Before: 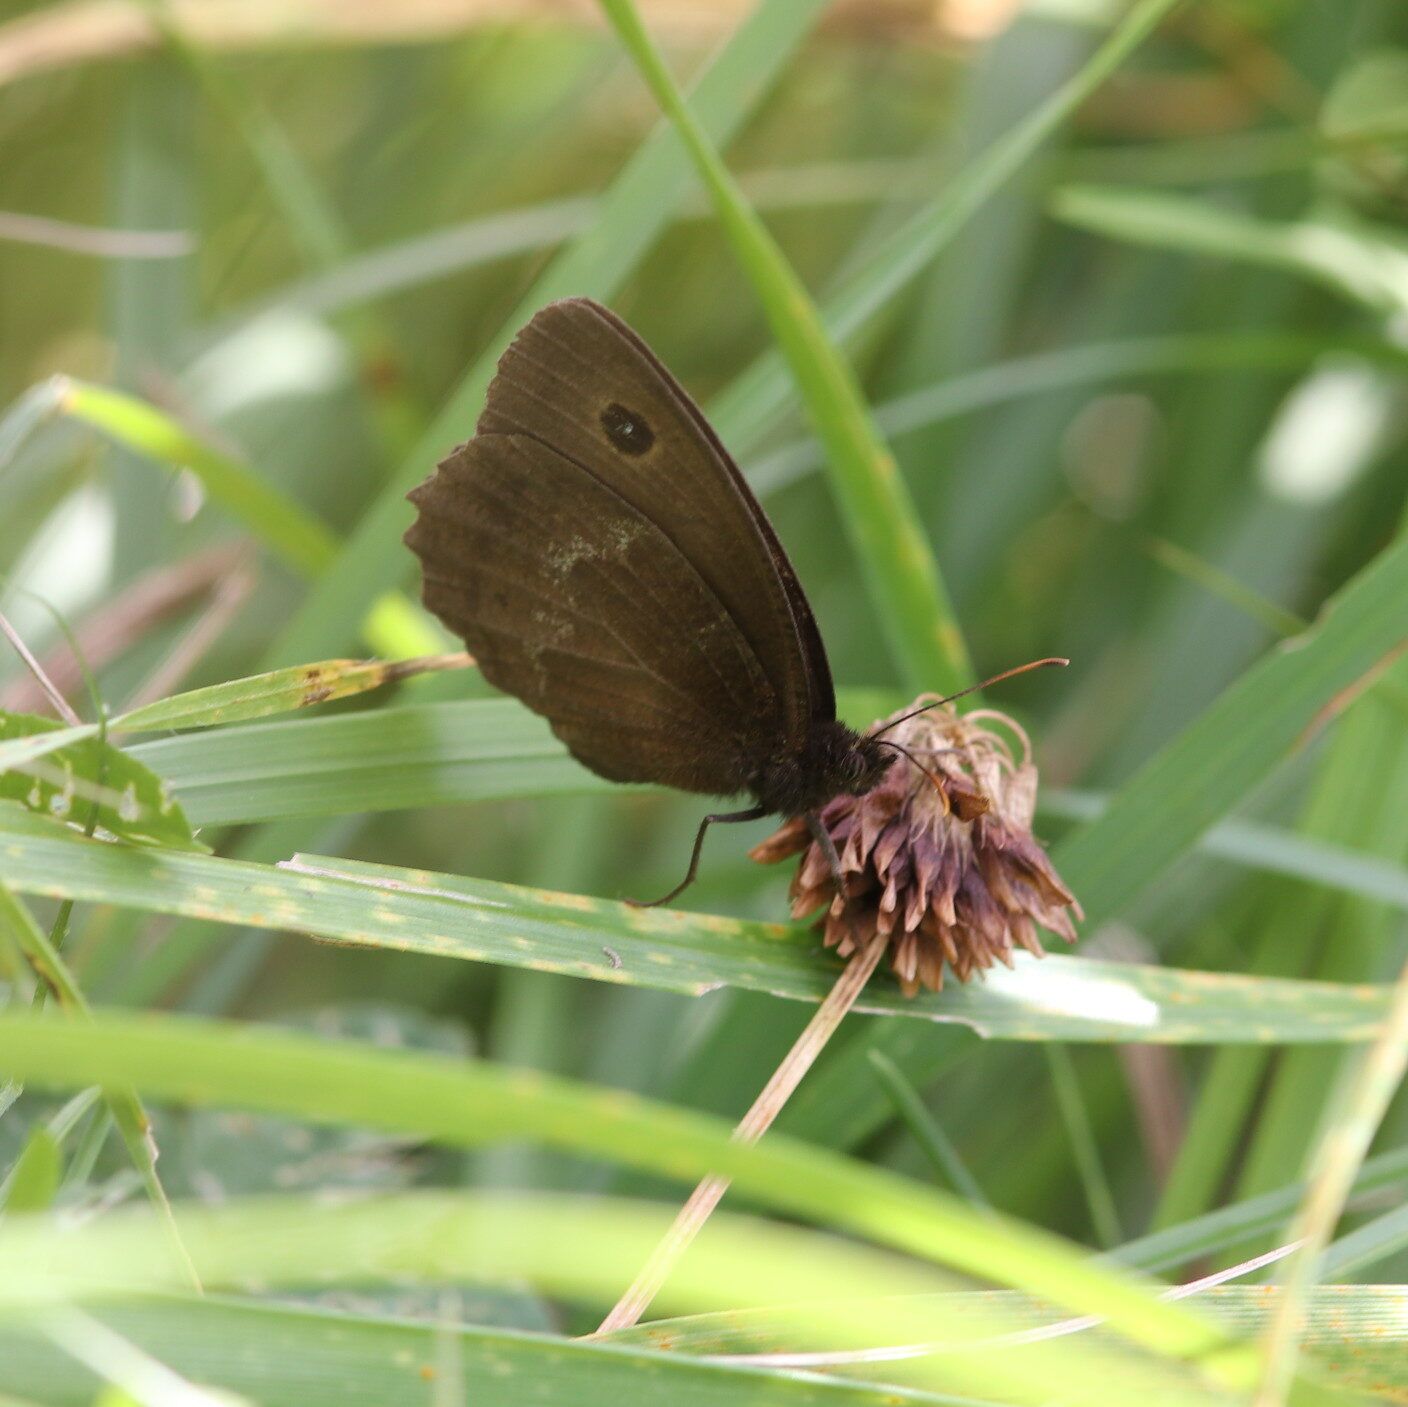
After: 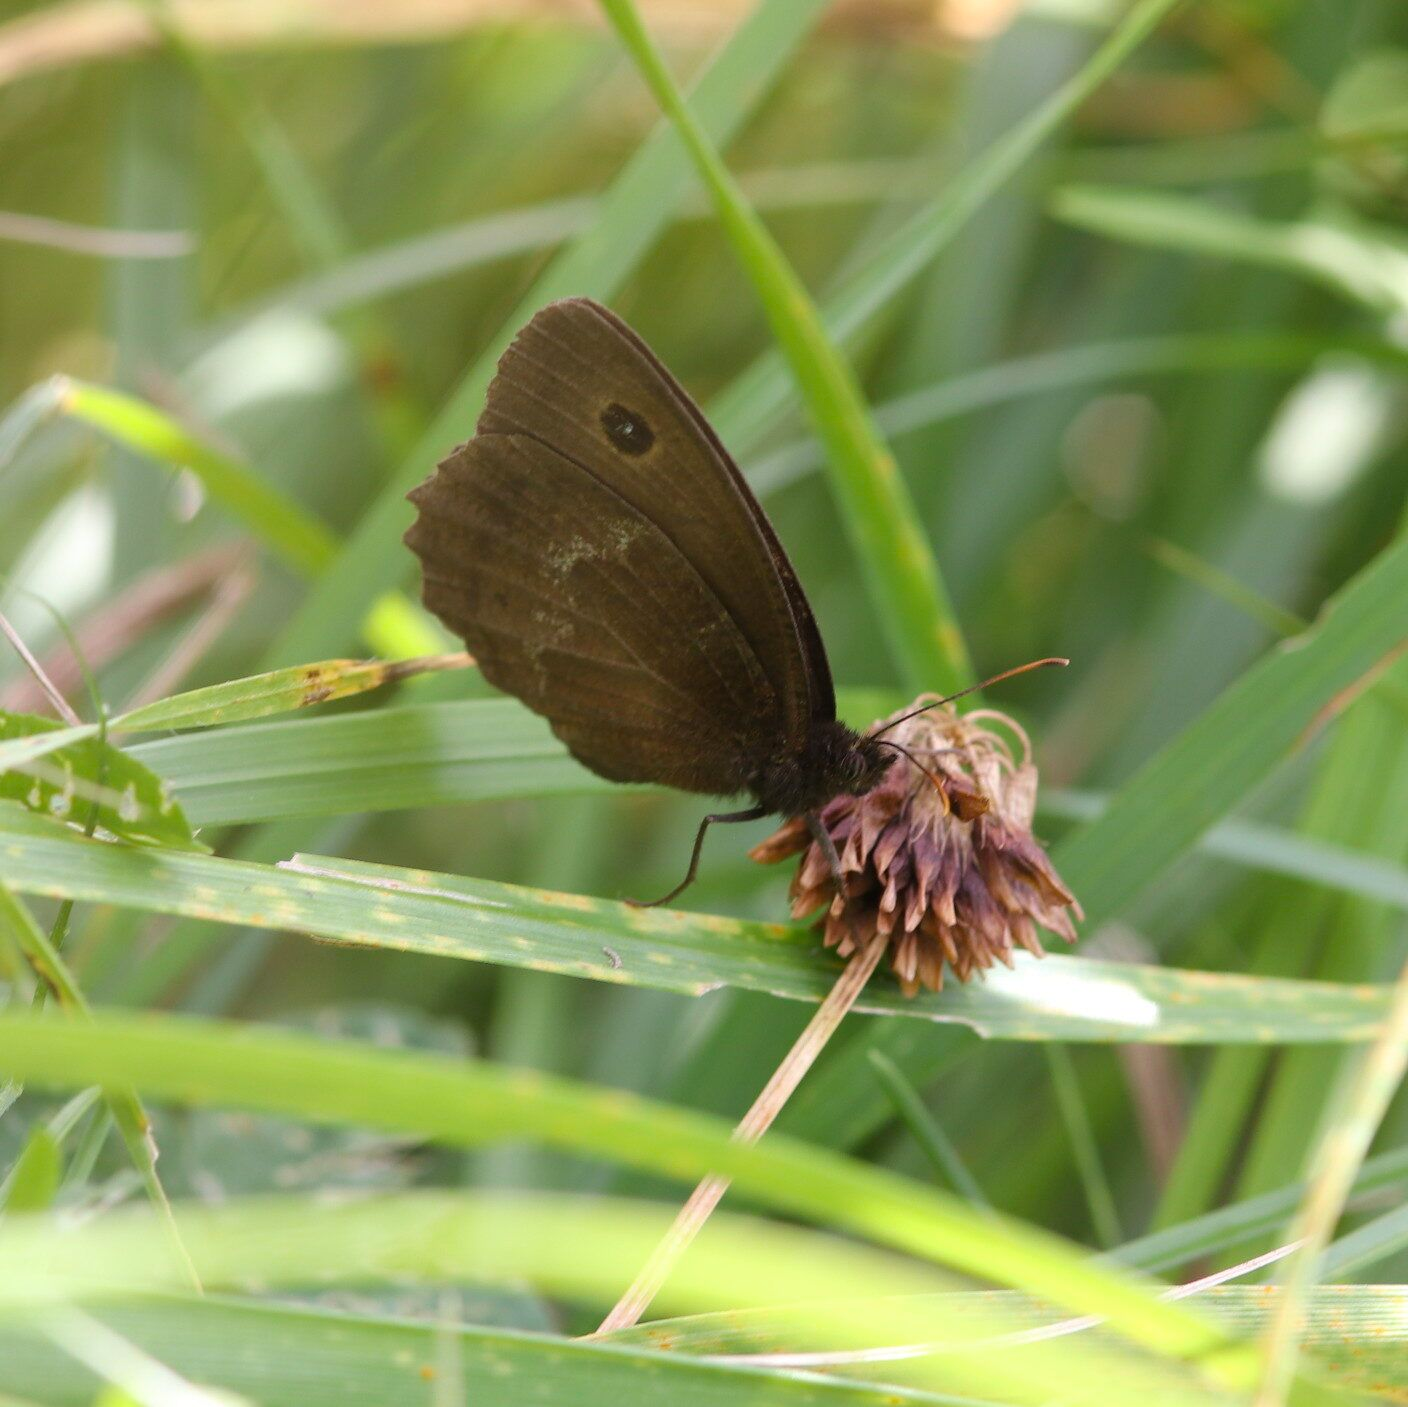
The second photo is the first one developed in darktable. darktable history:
color balance rgb: perceptual saturation grading › global saturation 10.048%
